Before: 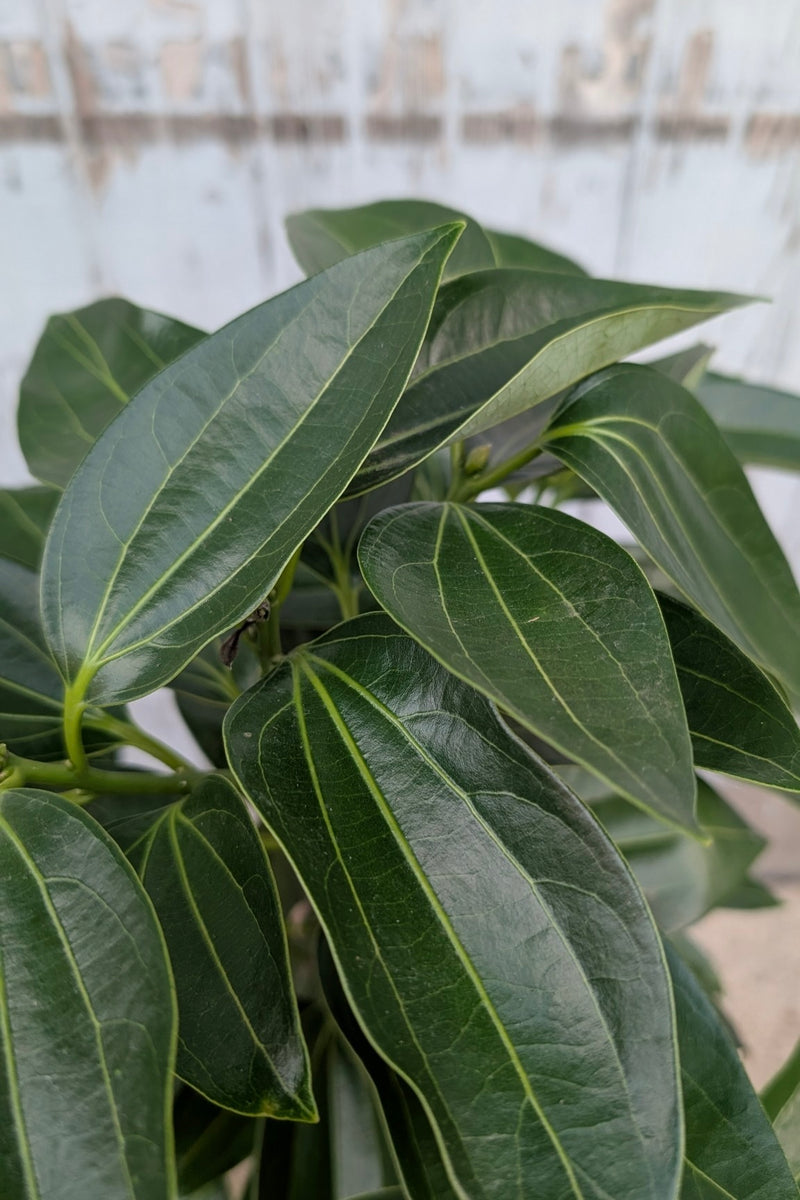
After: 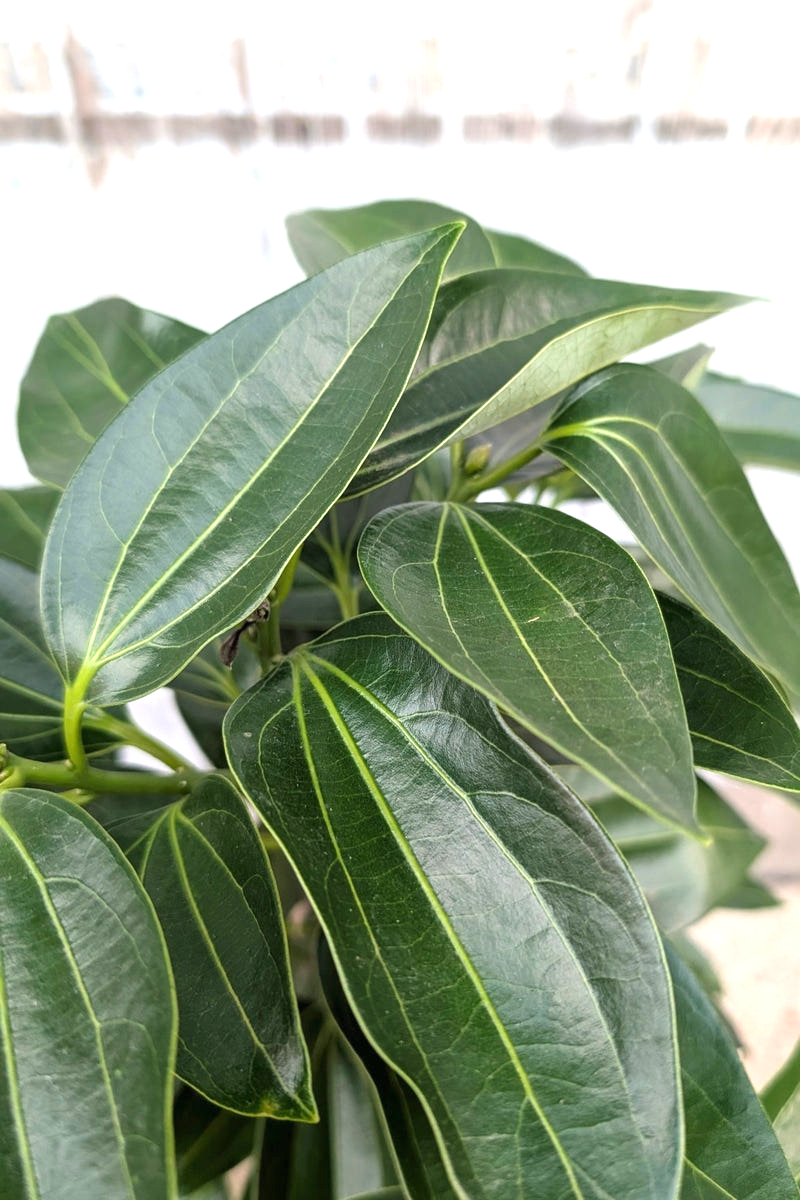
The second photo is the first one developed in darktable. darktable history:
tone equalizer: on, module defaults
exposure: black level correction 0, exposure 1.1 EV, compensate exposure bias true, compensate highlight preservation false
